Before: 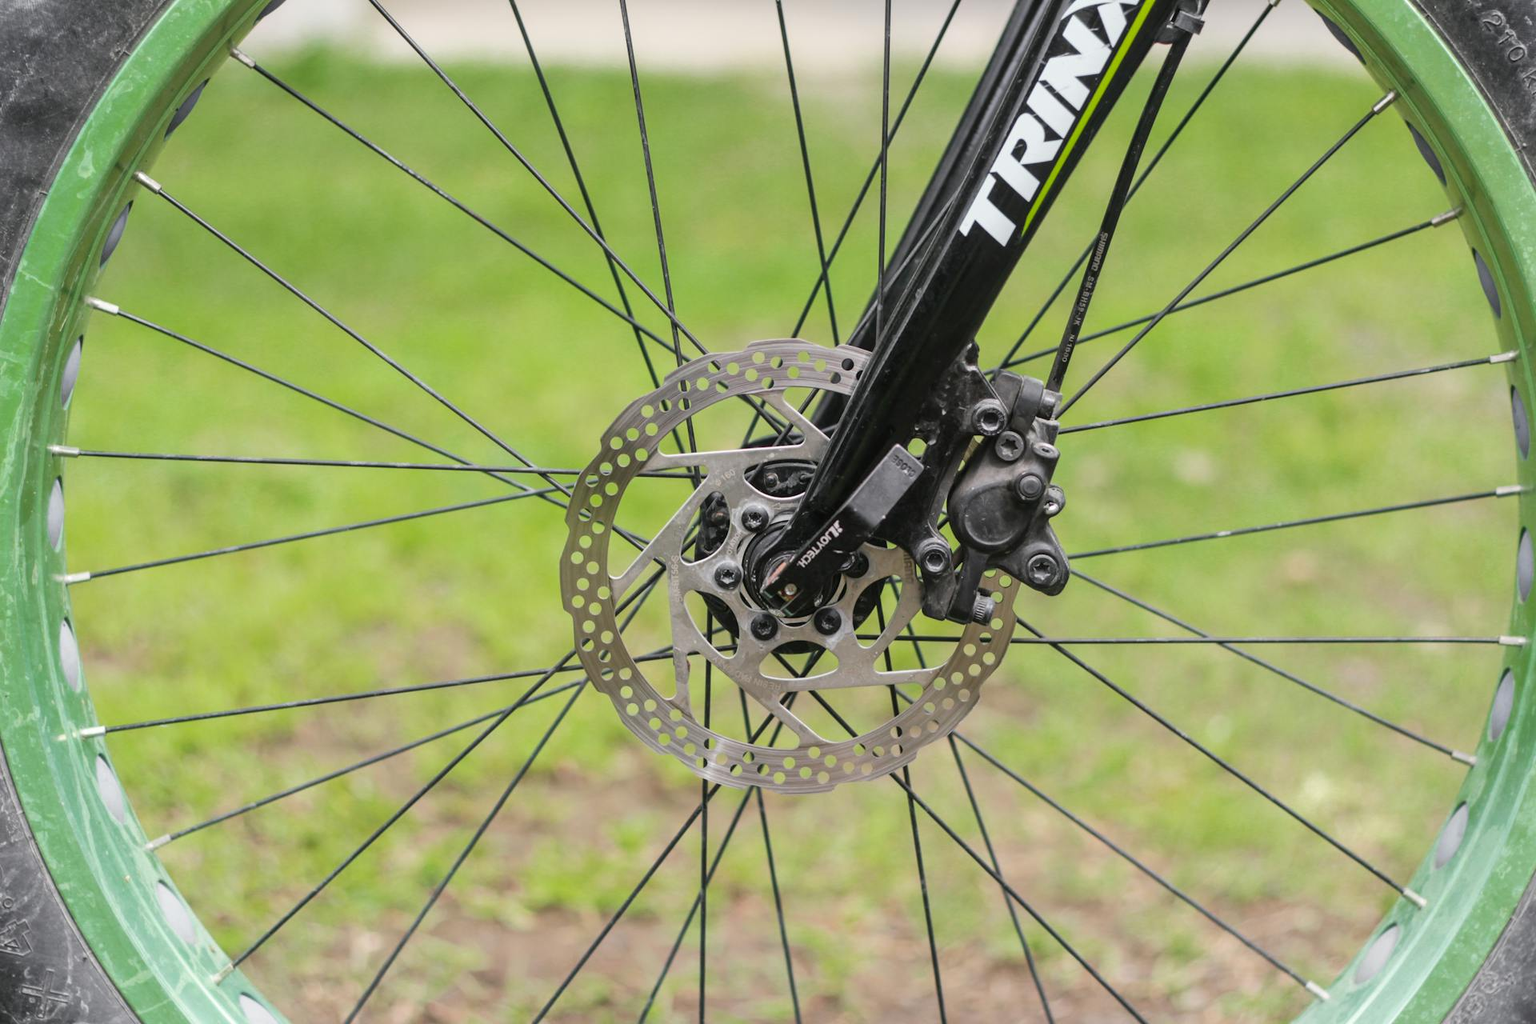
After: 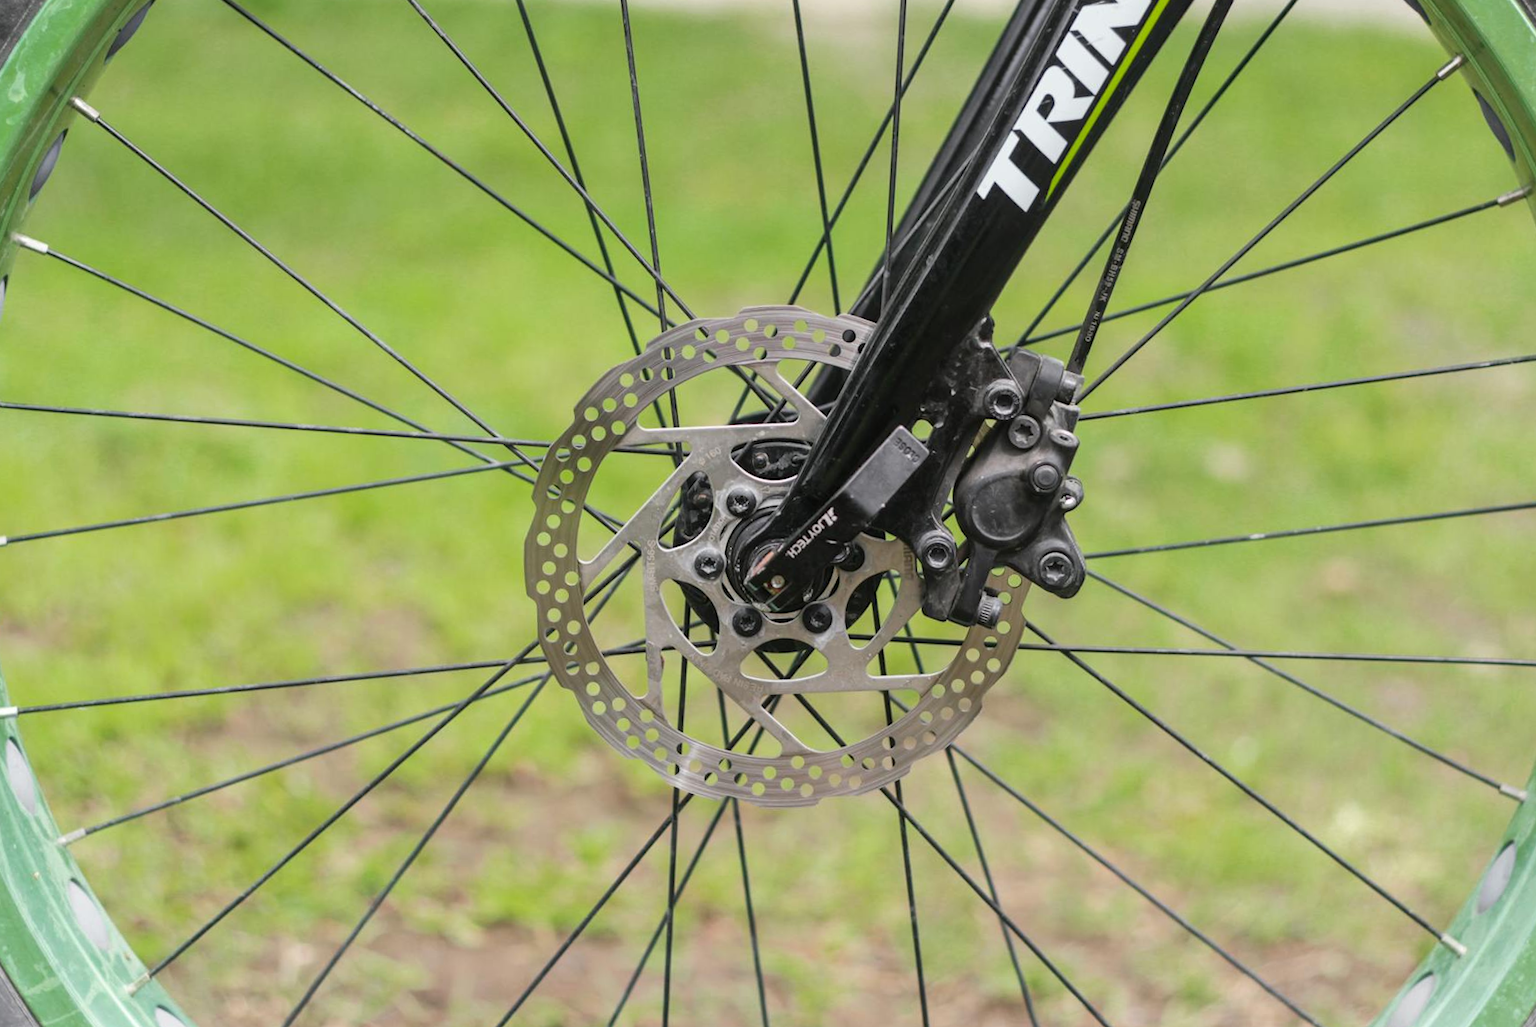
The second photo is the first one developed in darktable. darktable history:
crop and rotate: angle -1.94°, left 3.122%, top 3.925%, right 1.584%, bottom 0.456%
